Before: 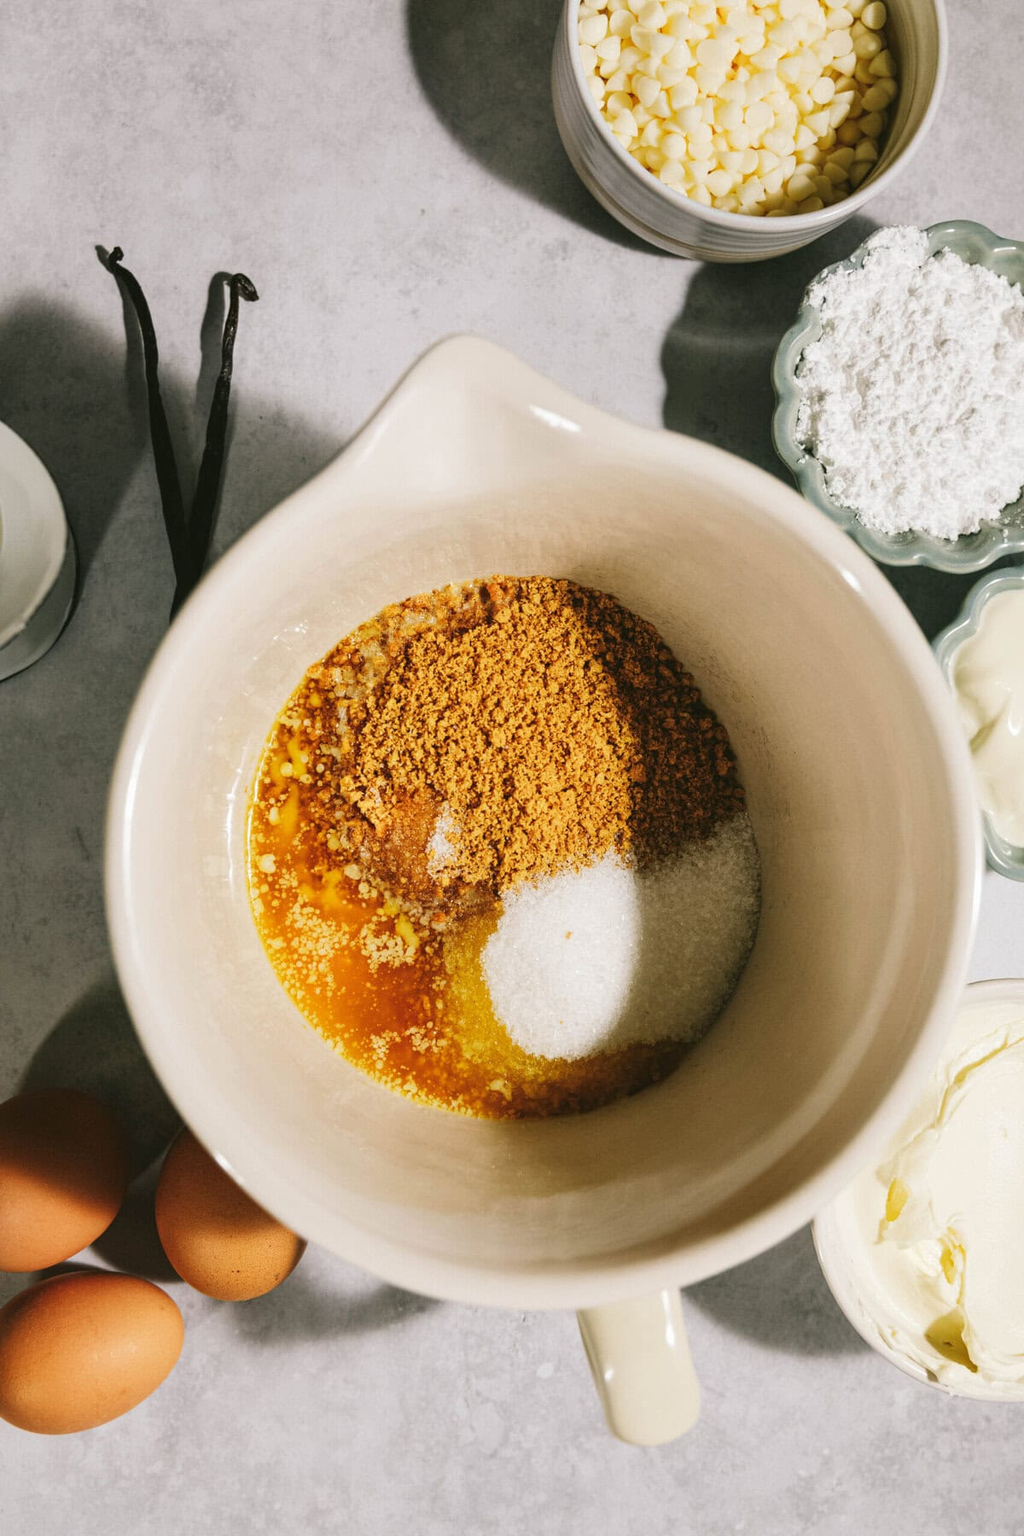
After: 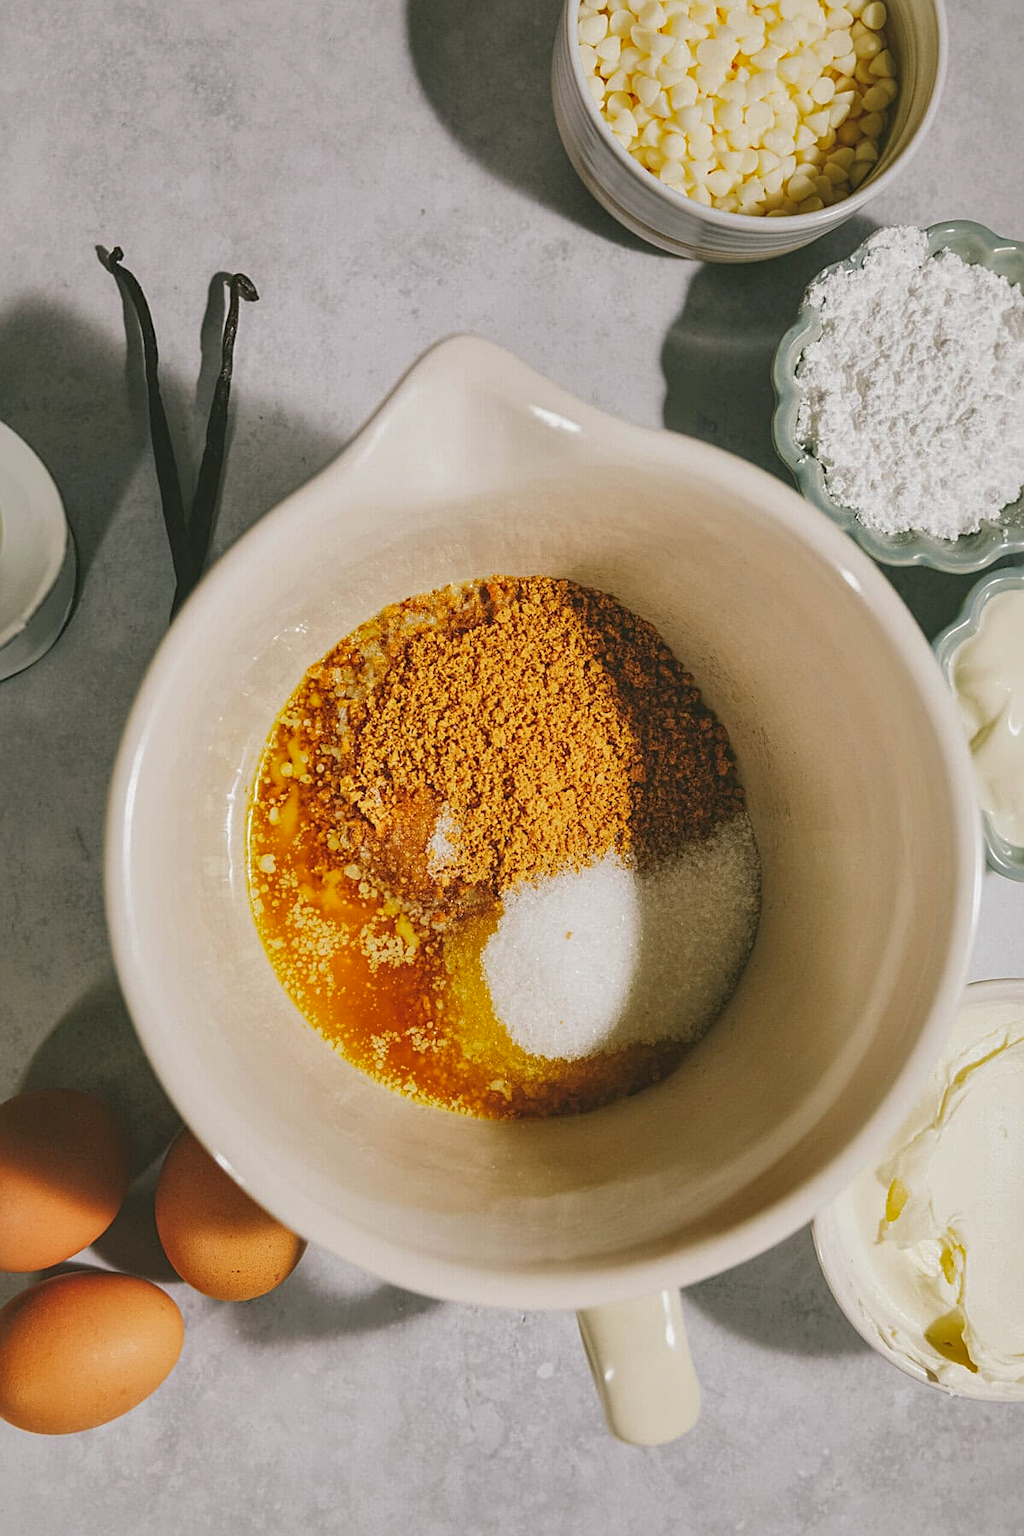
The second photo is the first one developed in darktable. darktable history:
shadows and highlights: on, module defaults
sharpen: on, module defaults
local contrast: highlights 100%, shadows 100%, detail 120%, midtone range 0.2
contrast brightness saturation: contrast -0.11
